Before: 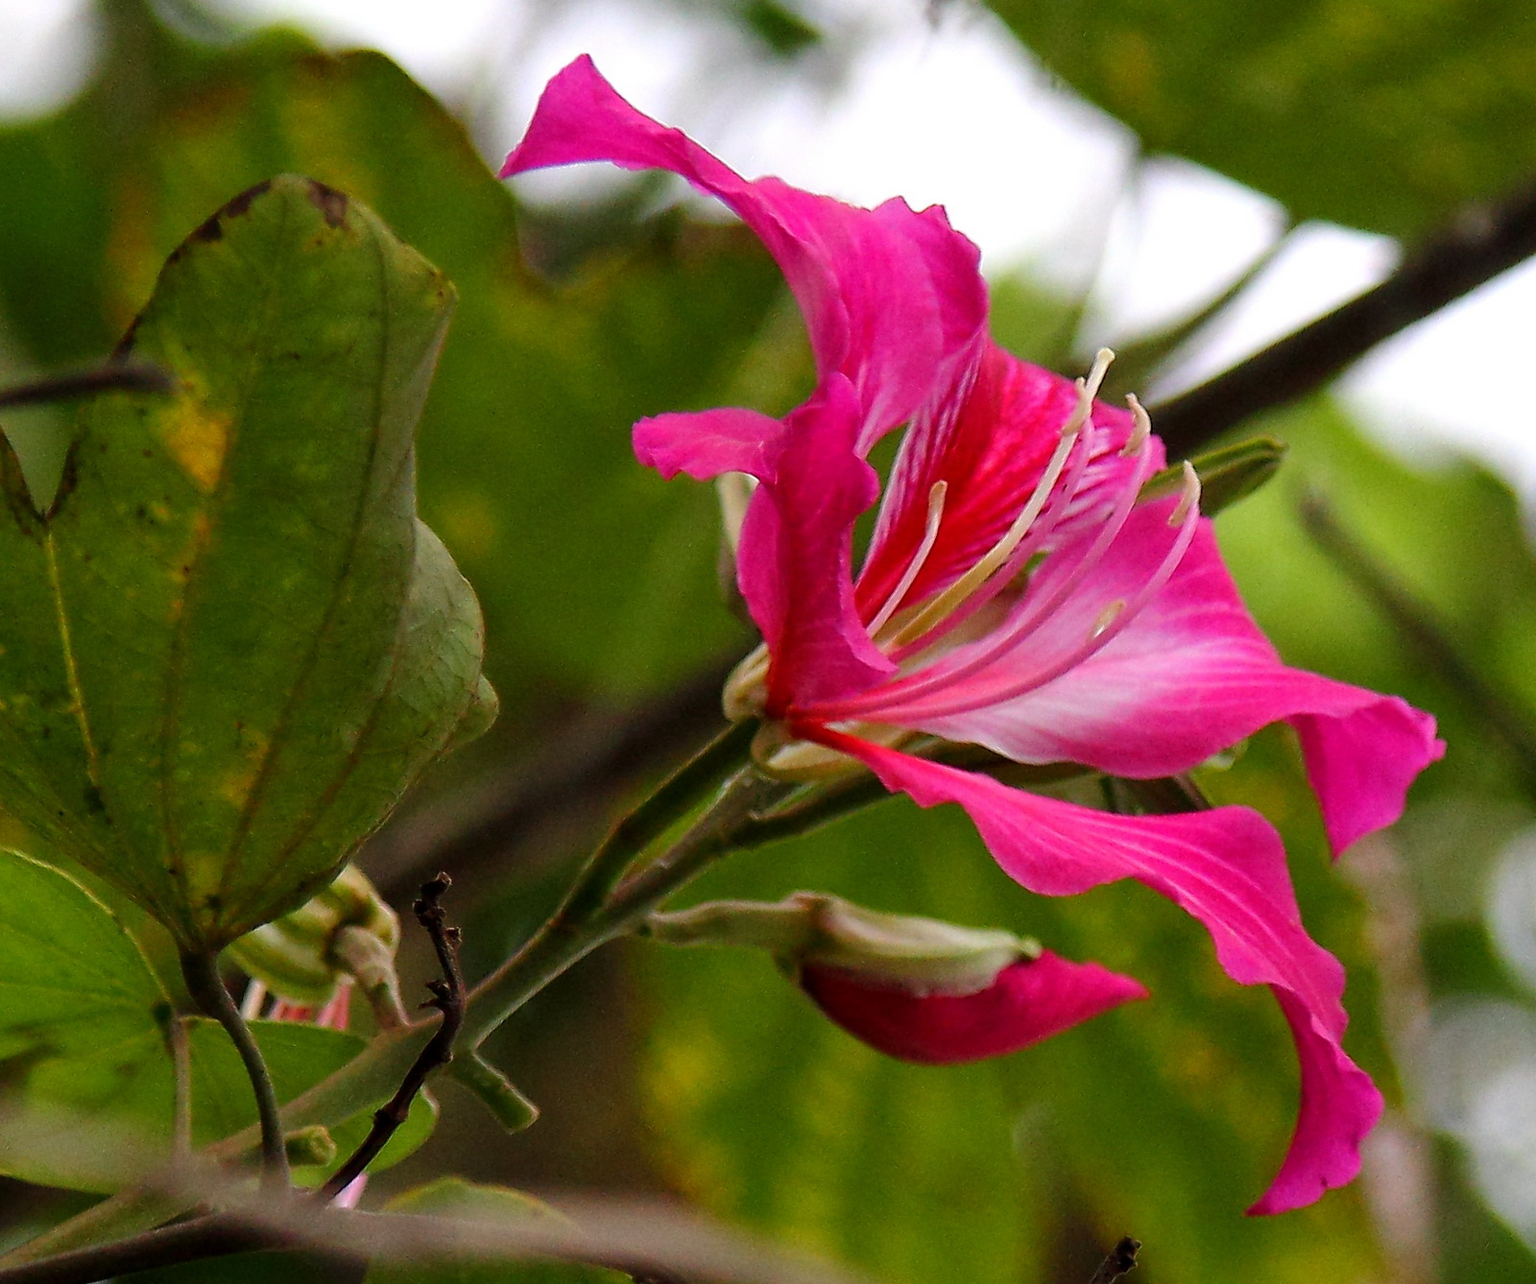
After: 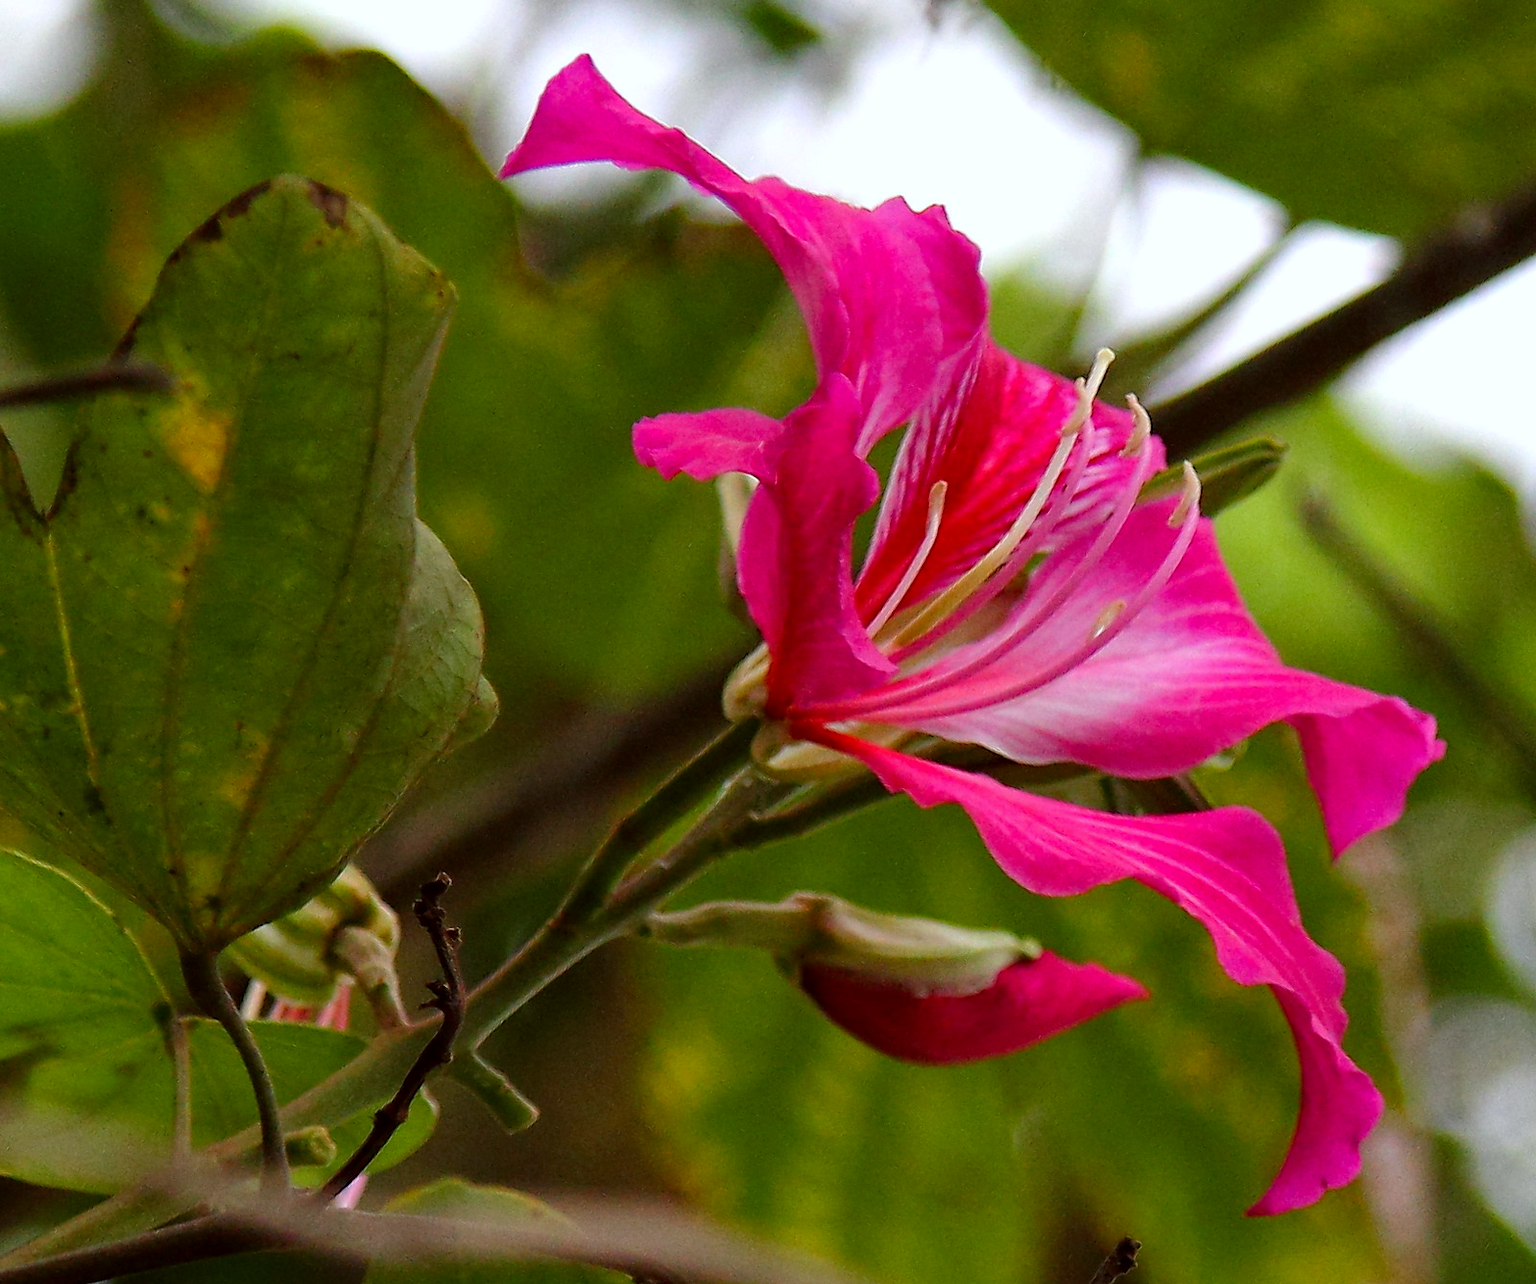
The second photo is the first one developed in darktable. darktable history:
haze removal: compatibility mode true, adaptive false
color correction: highlights a* -2.73, highlights b* -1.95, shadows a* 2.48, shadows b* 2.97
